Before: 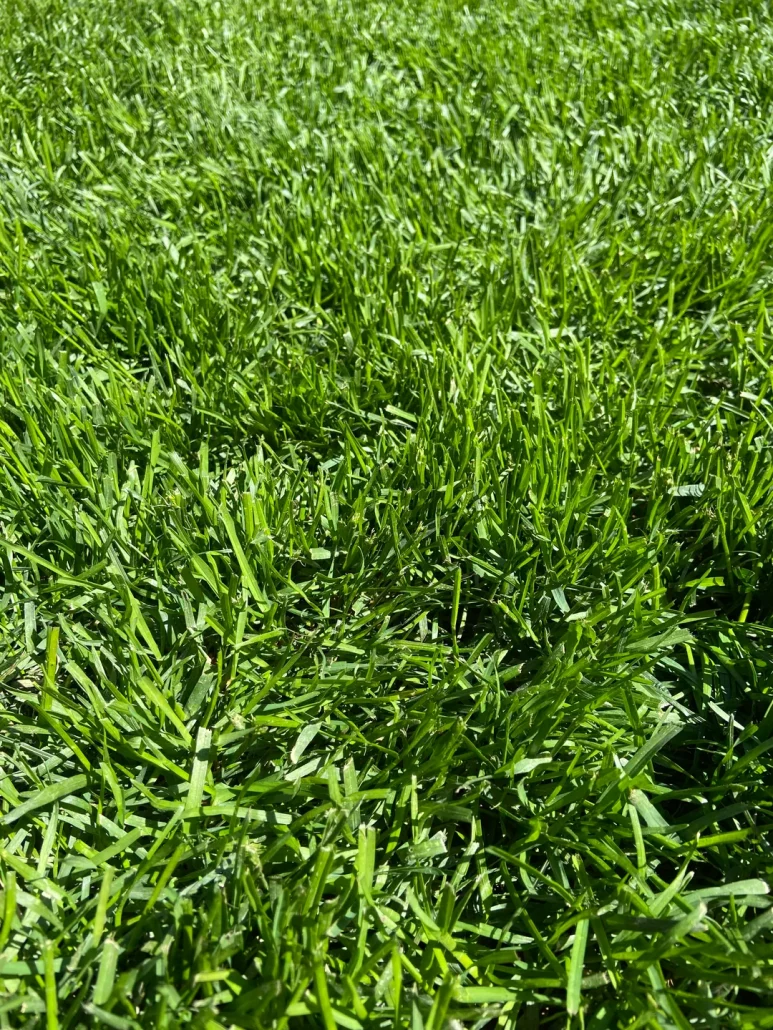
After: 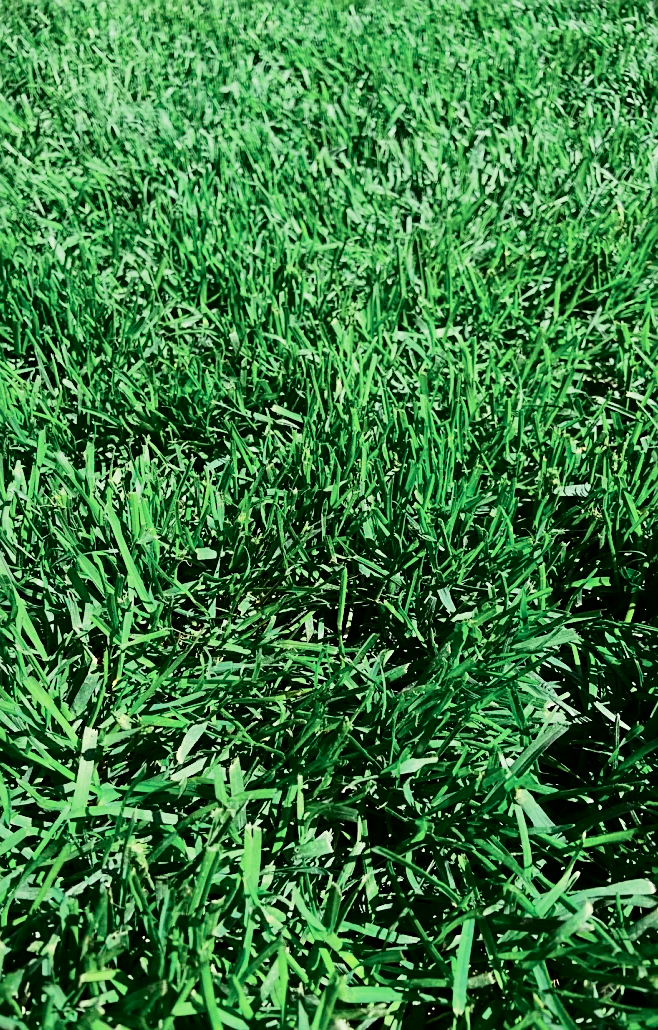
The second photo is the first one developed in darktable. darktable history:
base curve: curves: ch0 [(0, 0) (0.028, 0.03) (0.121, 0.232) (0.46, 0.748) (0.859, 0.968) (1, 1)]
sharpen: on, module defaults
crop and rotate: left 14.793%
contrast brightness saturation: contrast 0.201, brightness -0.114, saturation 0.099
color zones: curves: ch0 [(0, 0.5) (0.125, 0.4) (0.25, 0.5) (0.375, 0.4) (0.5, 0.4) (0.625, 0.35) (0.75, 0.35) (0.875, 0.5)]; ch1 [(0, 0.35) (0.125, 0.45) (0.25, 0.35) (0.375, 0.35) (0.5, 0.35) (0.625, 0.35) (0.75, 0.45) (0.875, 0.35)]; ch2 [(0, 0.6) (0.125, 0.5) (0.25, 0.5) (0.375, 0.6) (0.5, 0.6) (0.625, 0.5) (0.75, 0.5) (0.875, 0.5)]
